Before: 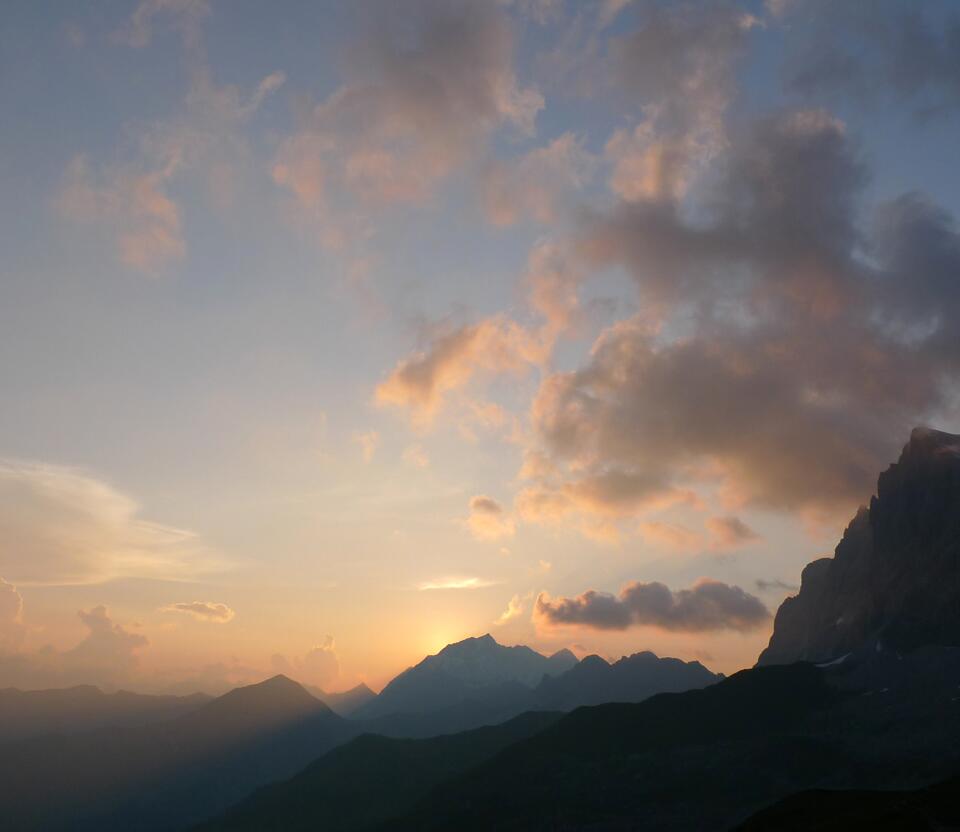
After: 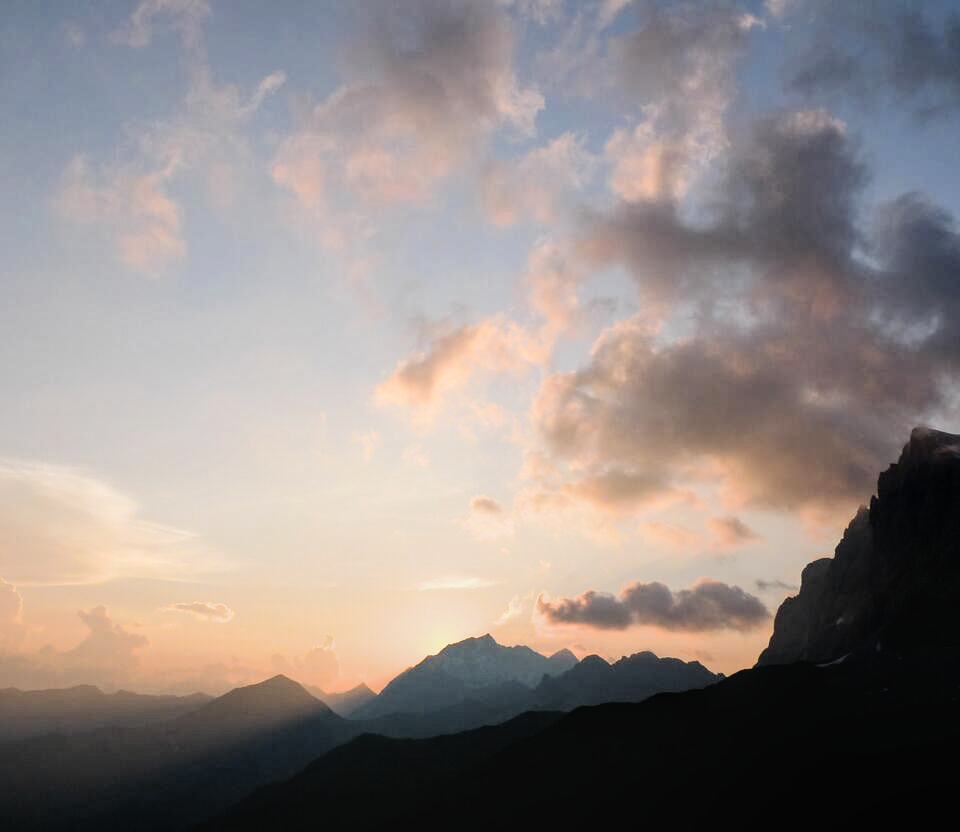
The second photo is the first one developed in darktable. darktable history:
filmic rgb: black relative exposure -5 EV, white relative exposure 3.5 EV, hardness 3.19, contrast 1.5, highlights saturation mix -50%
exposure: black level correction 0, exposure 0.5 EV, compensate highlight preservation false
local contrast: on, module defaults
